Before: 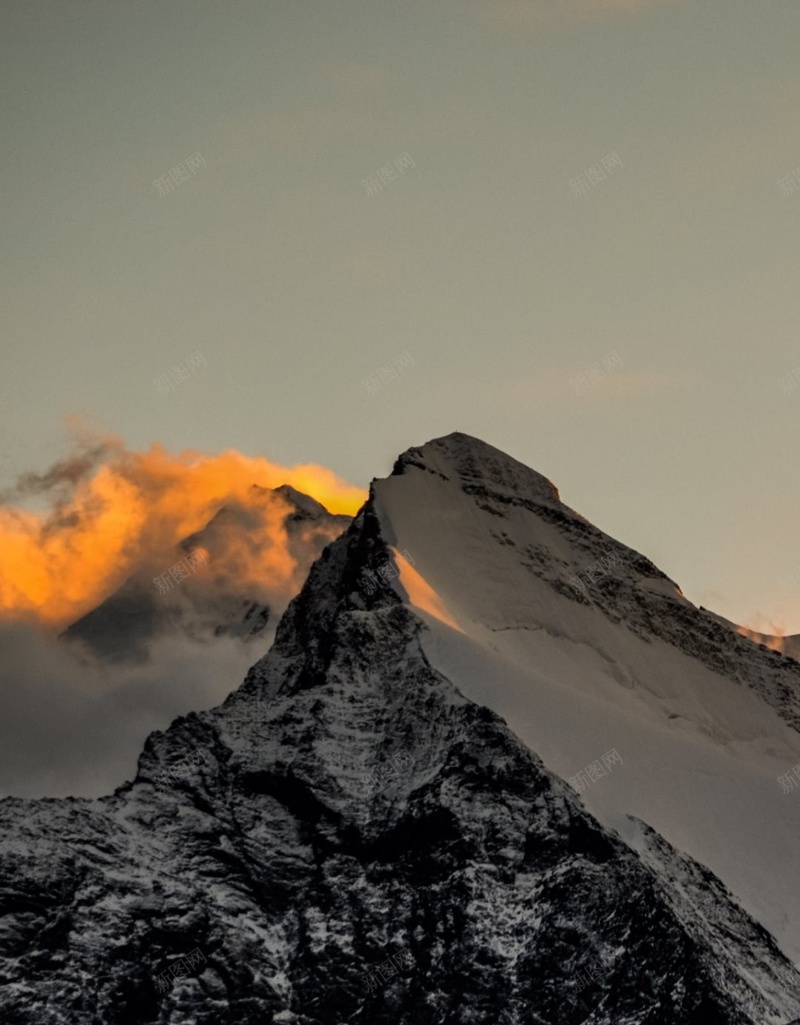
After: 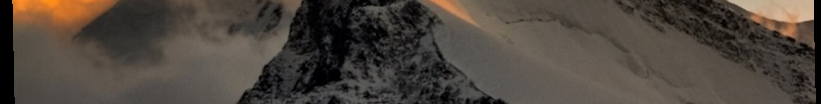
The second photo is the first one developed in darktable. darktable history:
crop and rotate: top 59.084%, bottom 30.916%
rotate and perspective: rotation -1.24°, automatic cropping off
